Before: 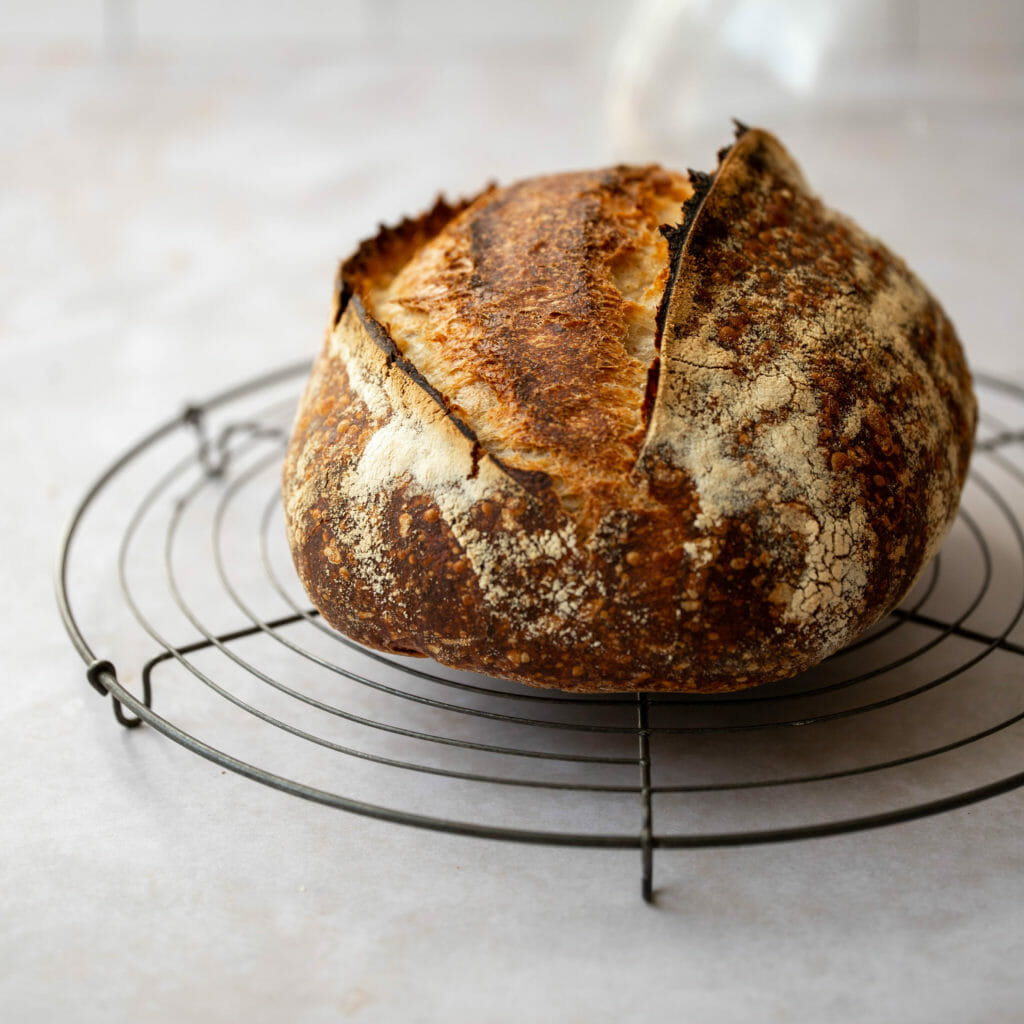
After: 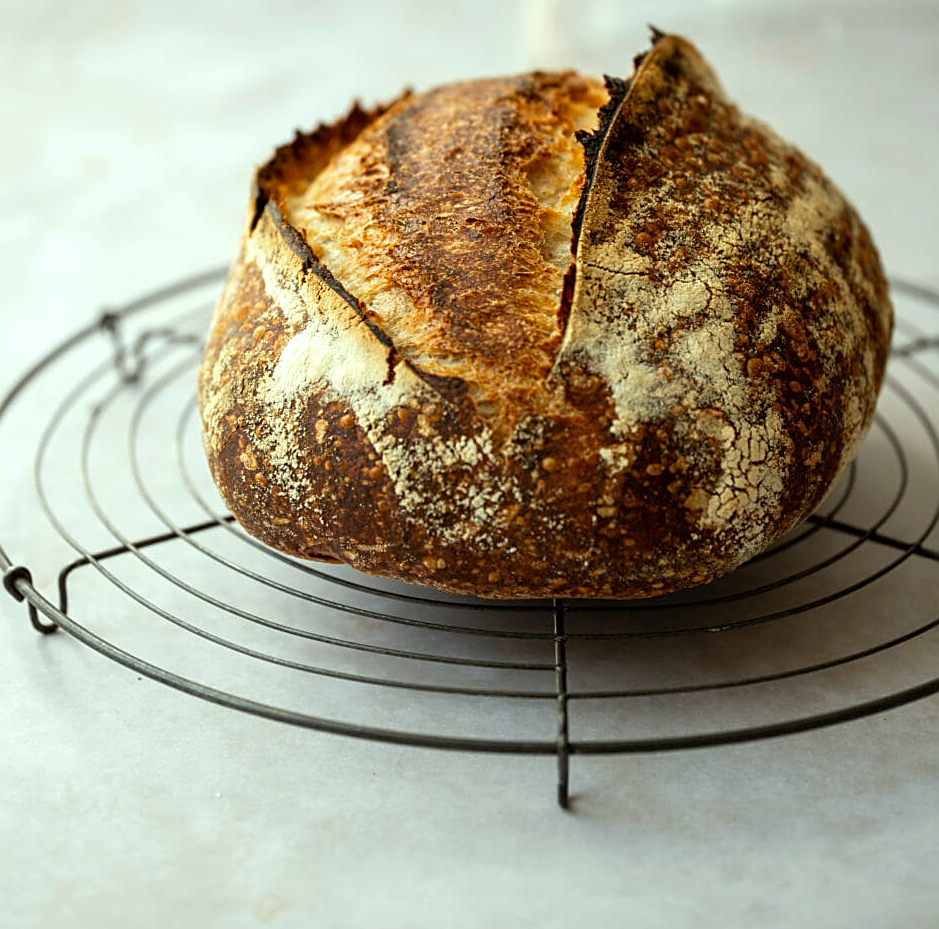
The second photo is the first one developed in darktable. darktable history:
color correction: highlights a* -8, highlights b* 3.1
crop and rotate: left 8.262%, top 9.226%
exposure: exposure 0.2 EV, compensate highlight preservation false
sharpen: on, module defaults
